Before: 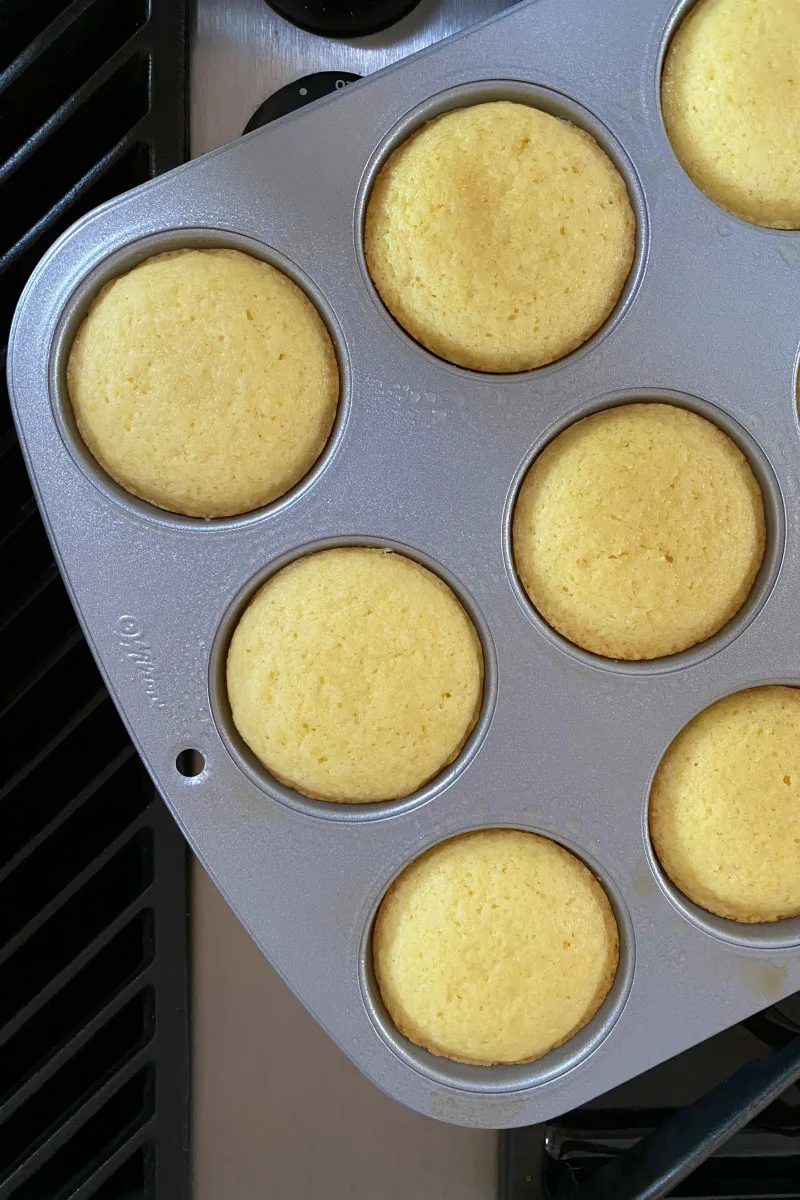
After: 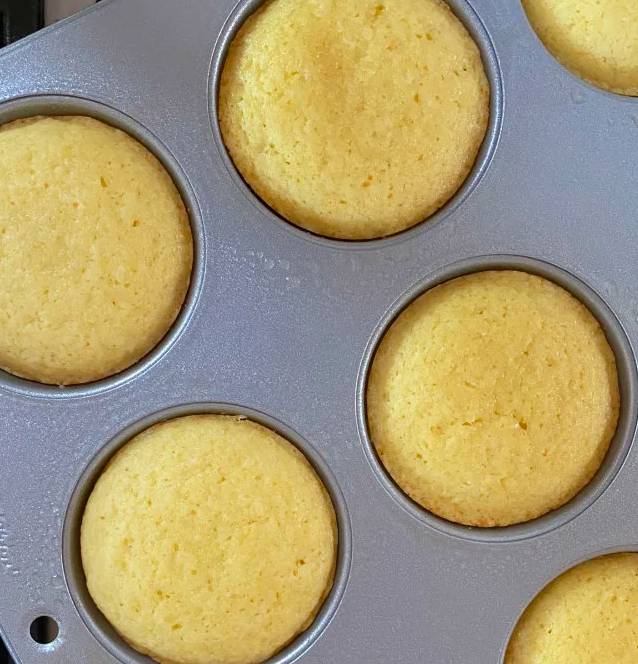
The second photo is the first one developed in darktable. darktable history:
crop: left 18.317%, top 11.114%, right 1.931%, bottom 33.518%
